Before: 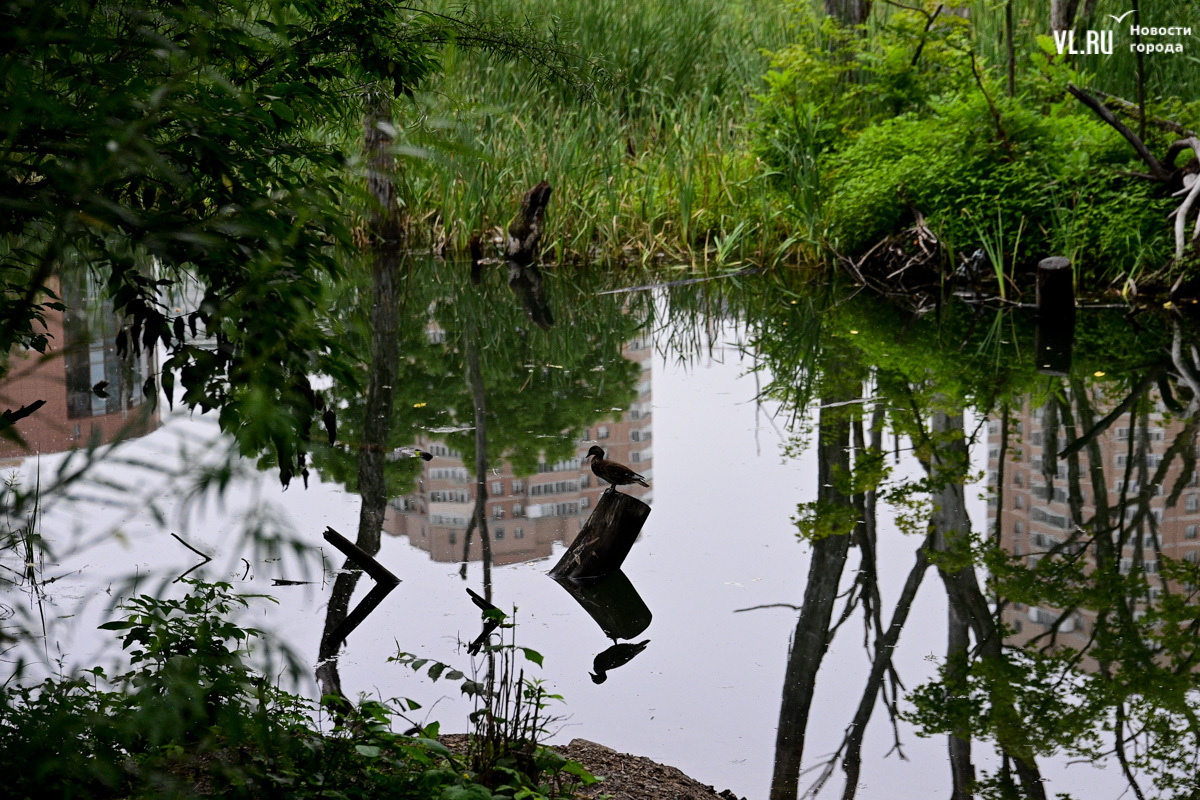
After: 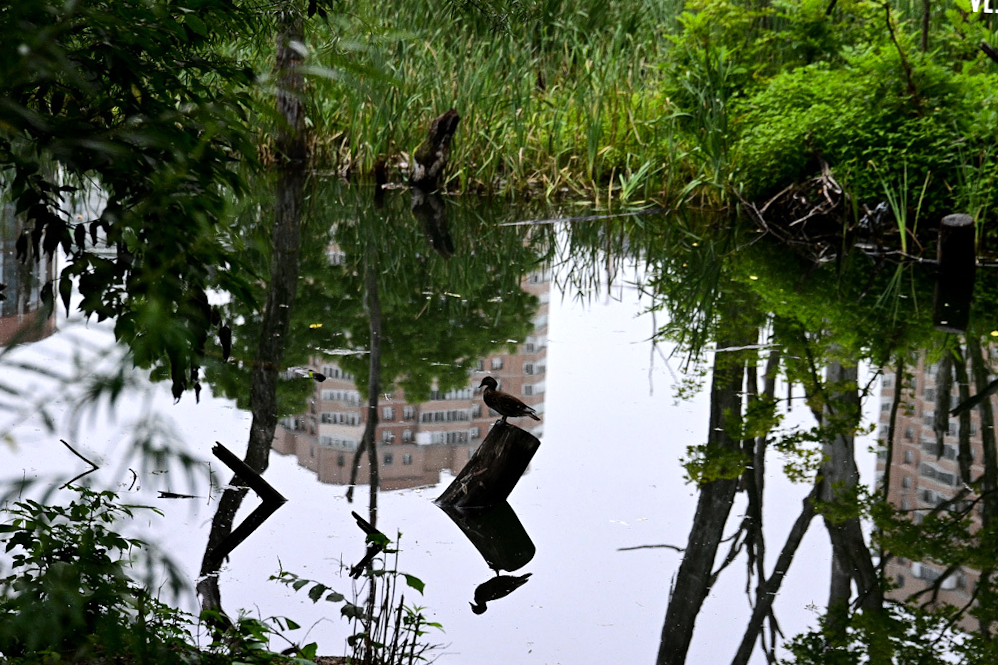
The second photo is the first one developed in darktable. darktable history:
tone equalizer: -8 EV -0.417 EV, -7 EV -0.389 EV, -6 EV -0.333 EV, -5 EV -0.222 EV, -3 EV 0.222 EV, -2 EV 0.333 EV, -1 EV 0.389 EV, +0 EV 0.417 EV, edges refinement/feathering 500, mask exposure compensation -1.57 EV, preserve details no
white balance: red 0.982, blue 1.018
crop and rotate: angle -3.27°, left 5.211%, top 5.211%, right 4.607%, bottom 4.607%
